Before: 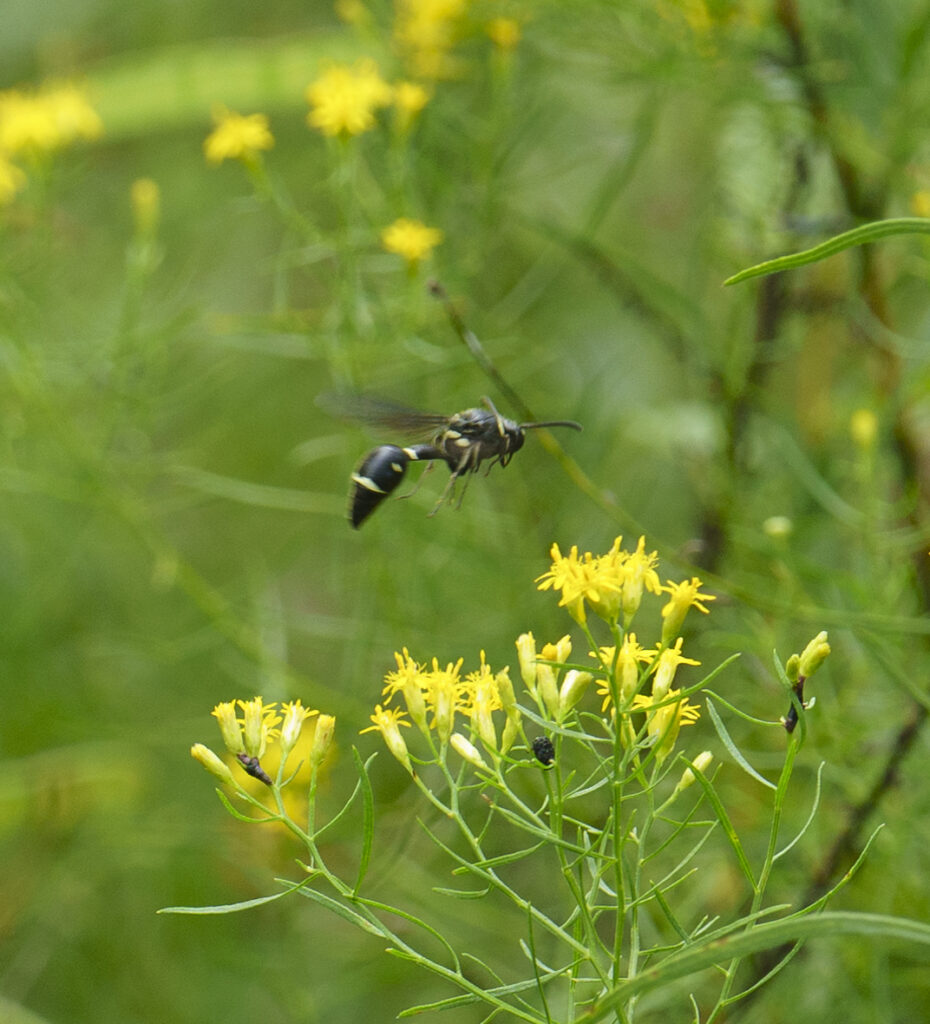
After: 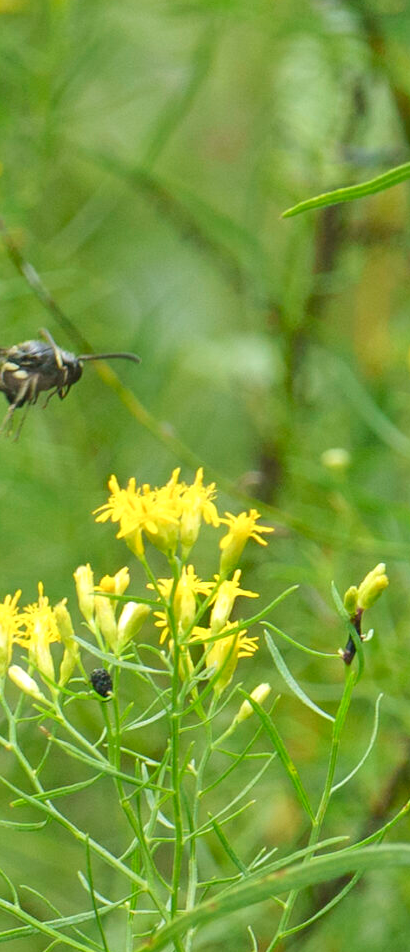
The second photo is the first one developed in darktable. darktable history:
exposure: exposure 0.6 EV, compensate highlight preservation false
crop: left 47.628%, top 6.643%, right 7.874%
color balance: contrast -15%
